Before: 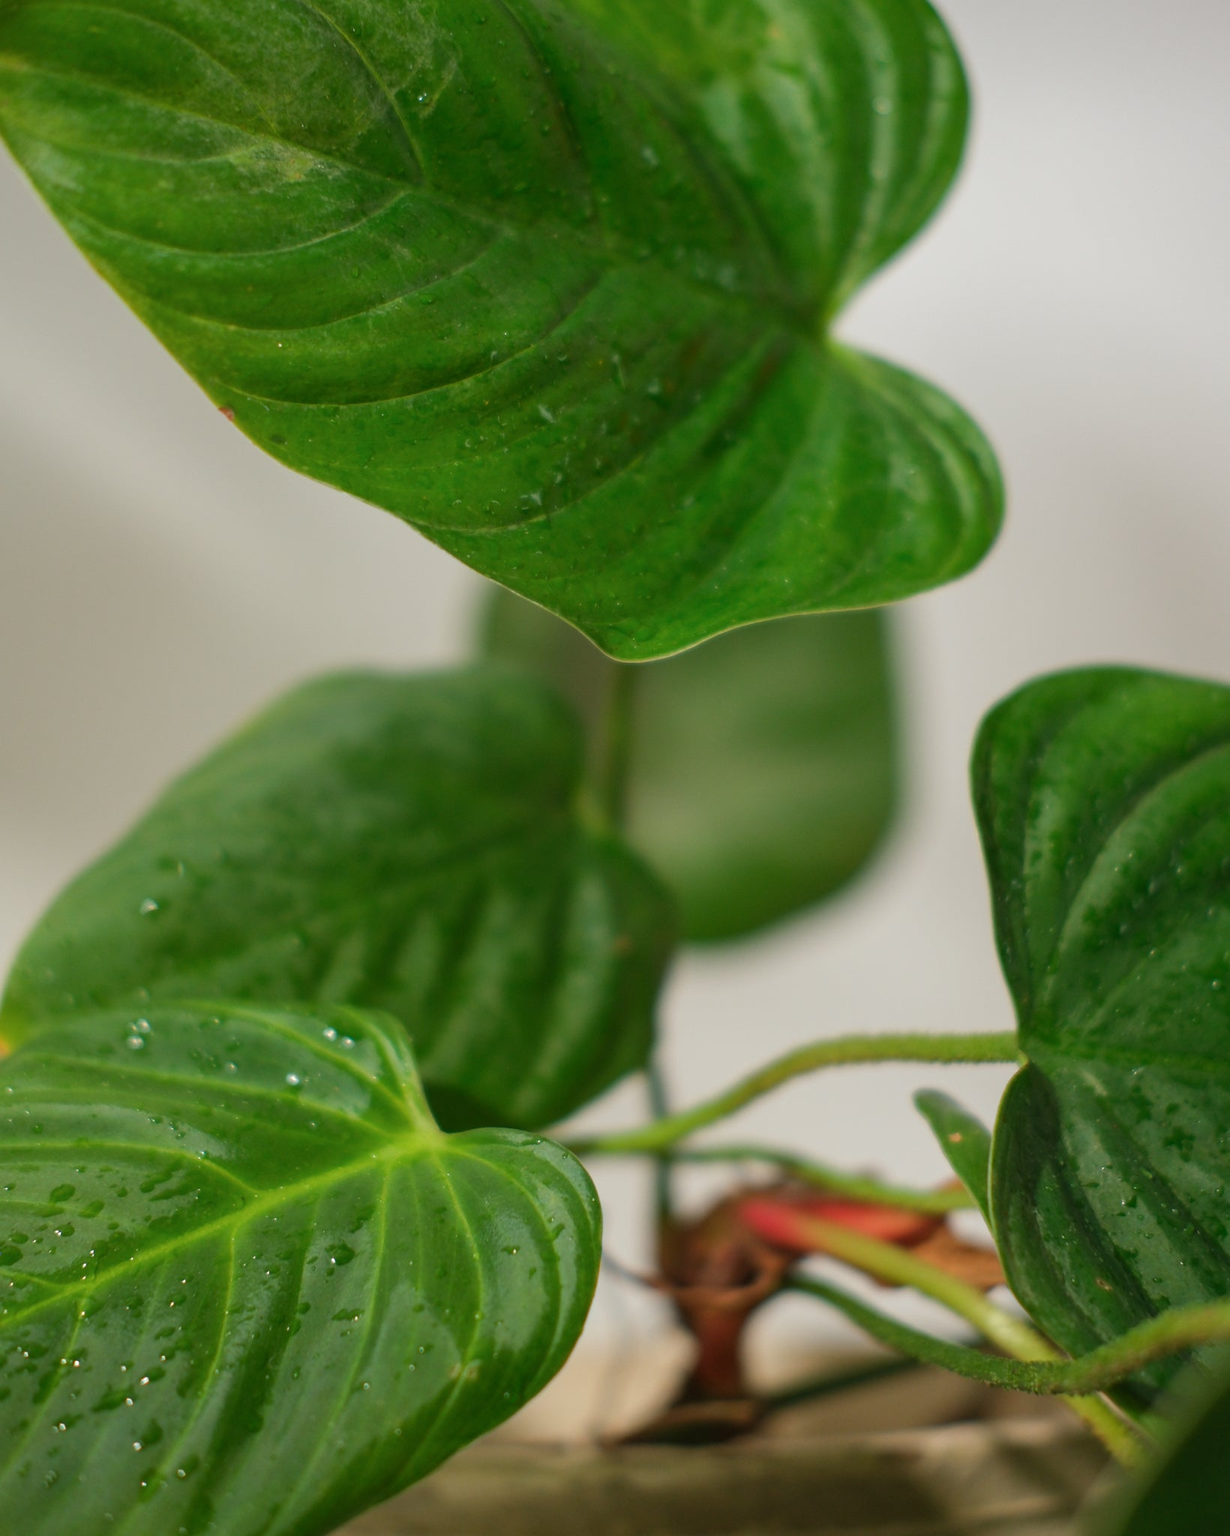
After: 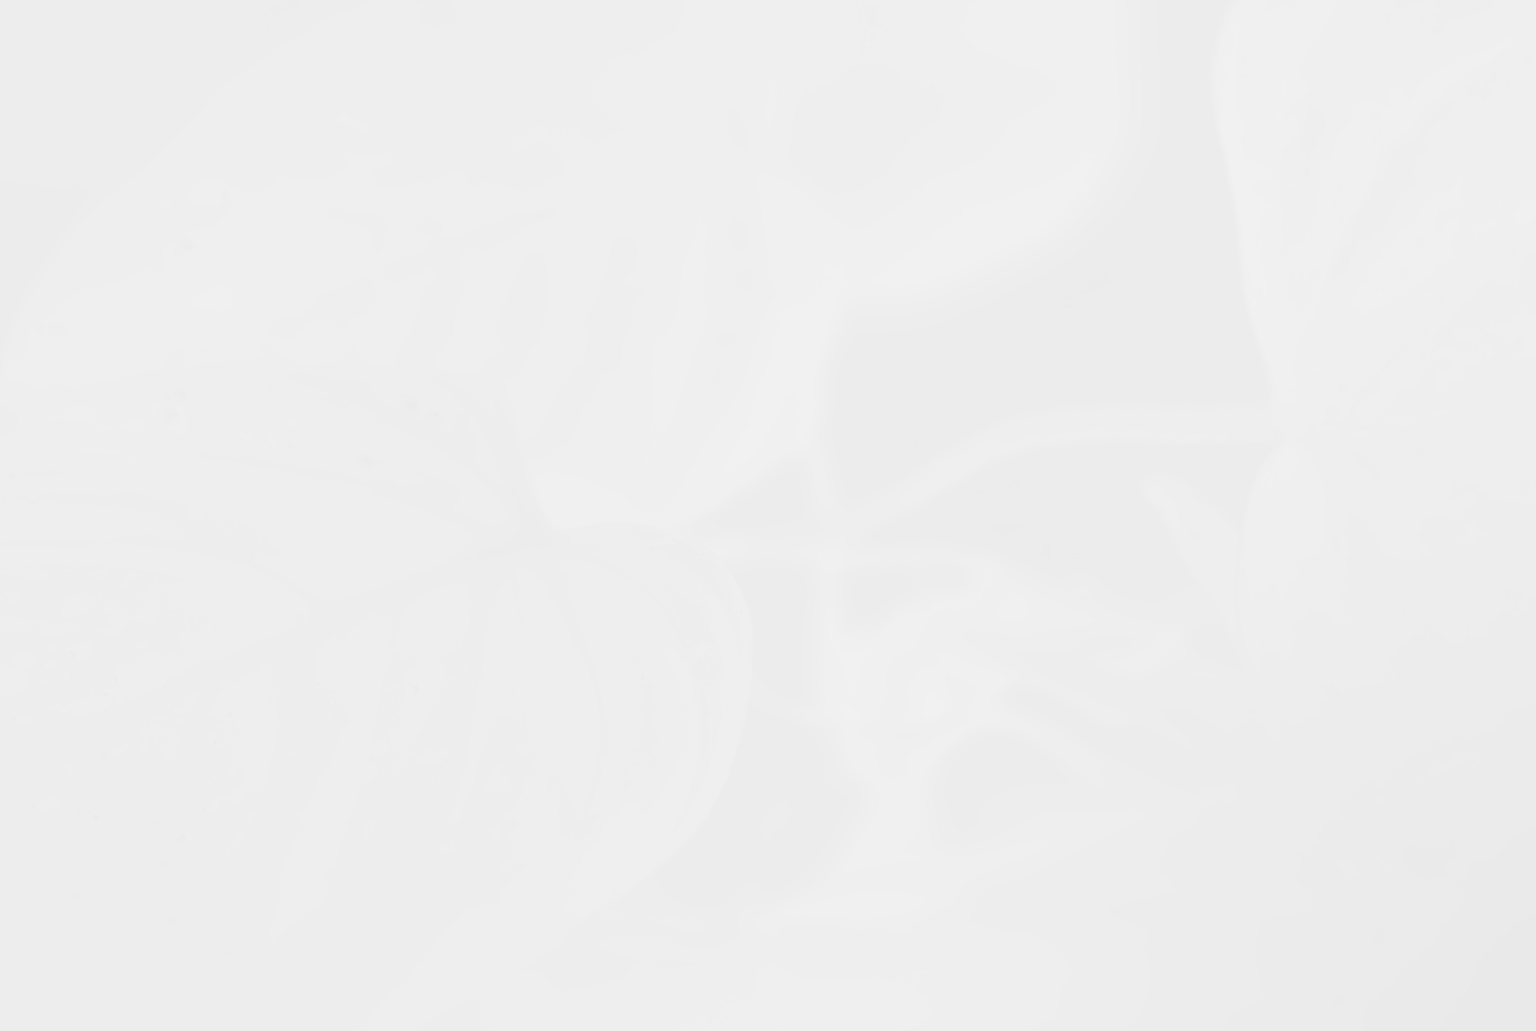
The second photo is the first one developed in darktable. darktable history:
bloom: size 85%, threshold 5%, strength 85%
crop and rotate: top 46.237%
monochrome: a 0, b 0, size 0.5, highlights 0.57
exposure: black level correction 0, exposure 0.9 EV, compensate highlight preservation false
colorize: hue 331.2°, saturation 75%, source mix 30.28%, lightness 70.52%, version 1
white balance: red 0.982, blue 1.018
